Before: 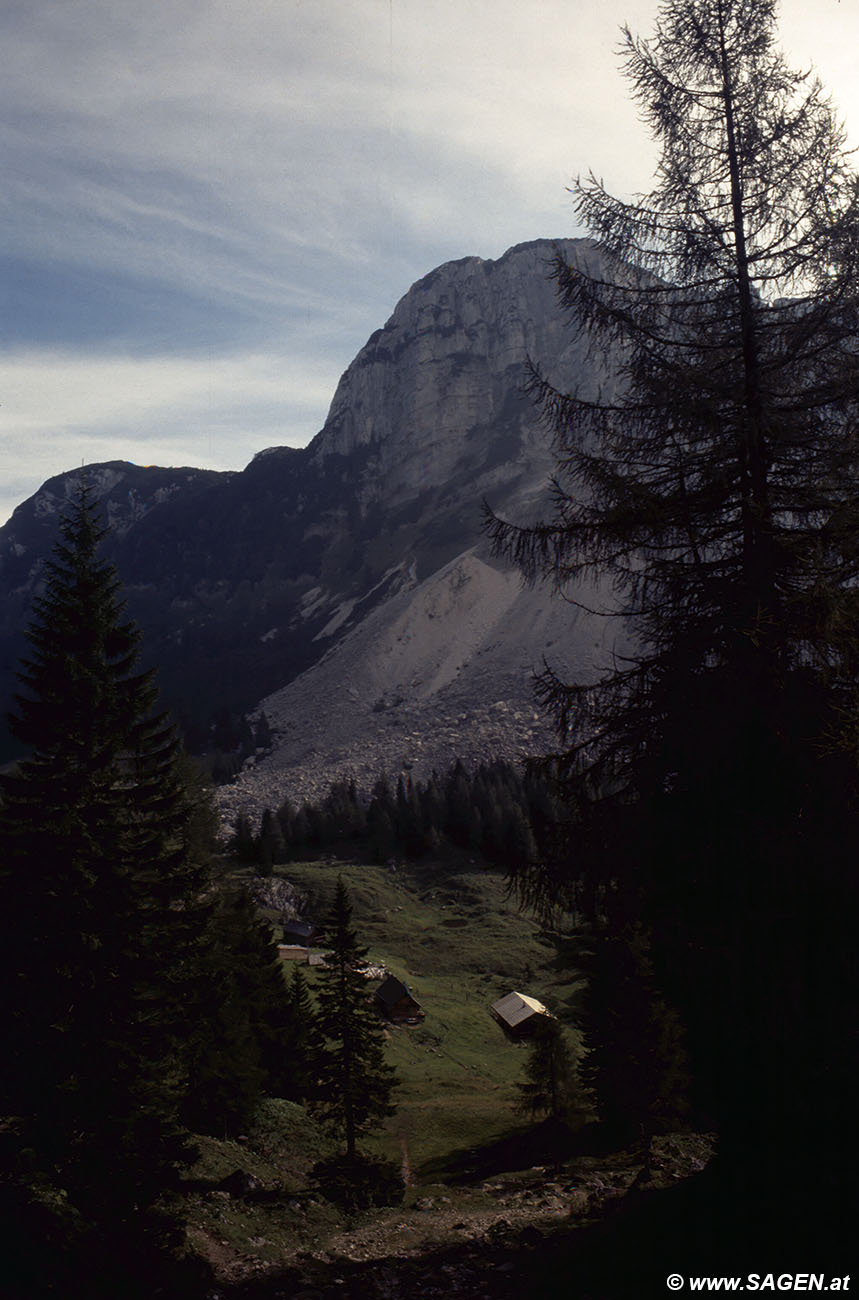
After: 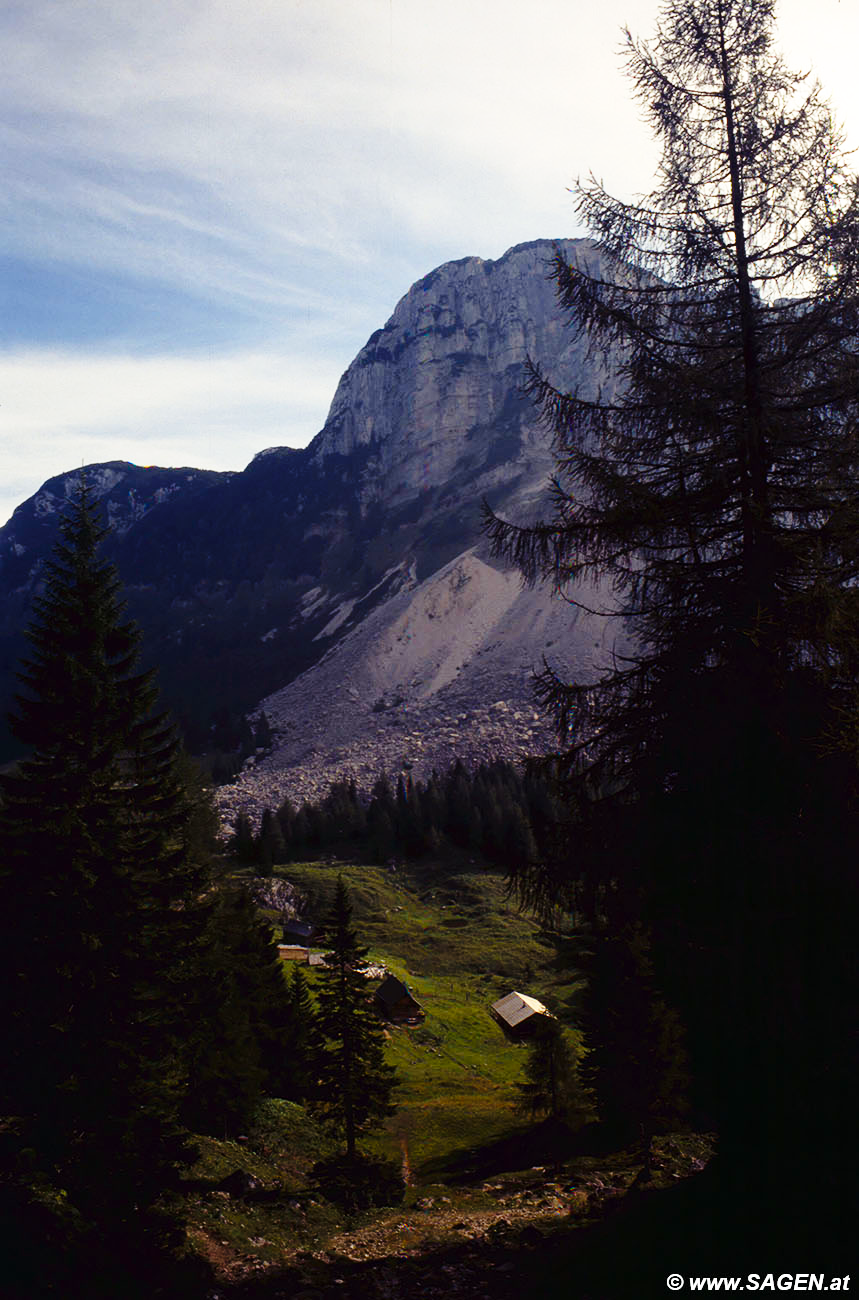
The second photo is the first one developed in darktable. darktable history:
velvia: strength 31.43%, mid-tones bias 0.205
base curve: curves: ch0 [(0, 0) (0.028, 0.03) (0.121, 0.232) (0.46, 0.748) (0.859, 0.968) (1, 1)], preserve colors none
